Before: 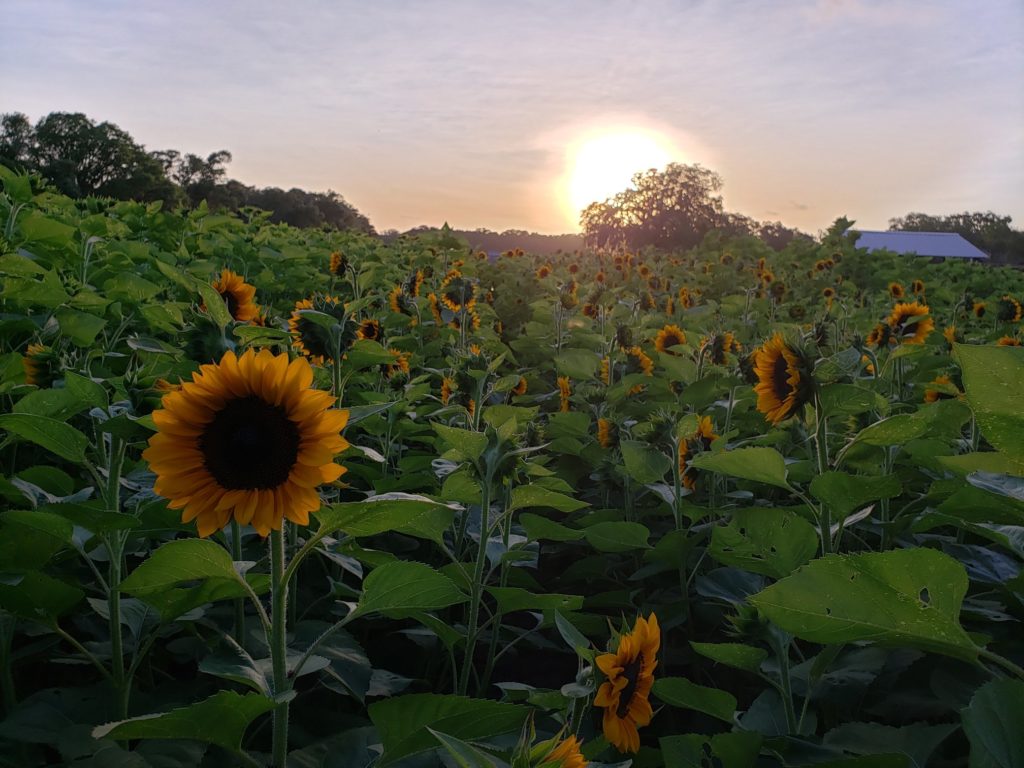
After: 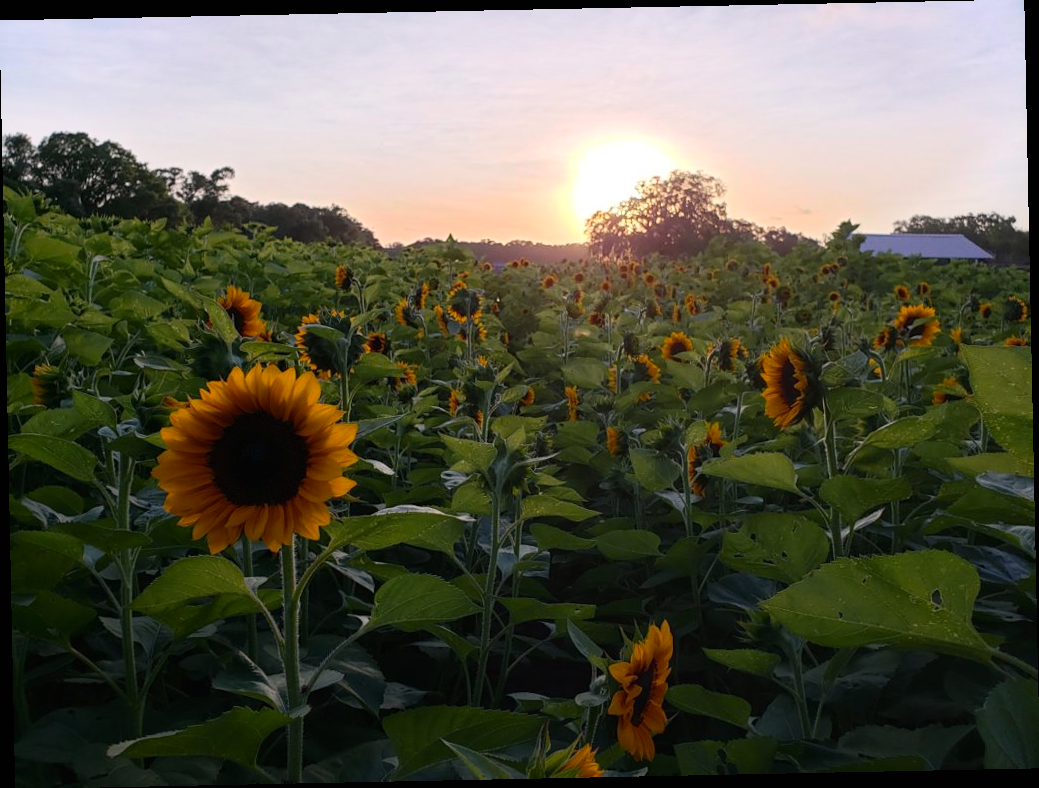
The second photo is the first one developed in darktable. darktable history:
tone curve: curves: ch0 [(0, 0.003) (0.117, 0.101) (0.257, 0.246) (0.408, 0.432) (0.632, 0.716) (0.795, 0.884) (1, 1)]; ch1 [(0, 0) (0.227, 0.197) (0.405, 0.421) (0.501, 0.501) (0.522, 0.526) (0.546, 0.564) (0.589, 0.602) (0.696, 0.761) (0.976, 0.992)]; ch2 [(0, 0) (0.208, 0.176) (0.377, 0.38) (0.5, 0.5) (0.537, 0.534) (0.571, 0.577) (0.627, 0.64) (0.698, 0.76) (1, 1)], color space Lab, independent channels, preserve colors none
rotate and perspective: rotation -1.17°, automatic cropping off
